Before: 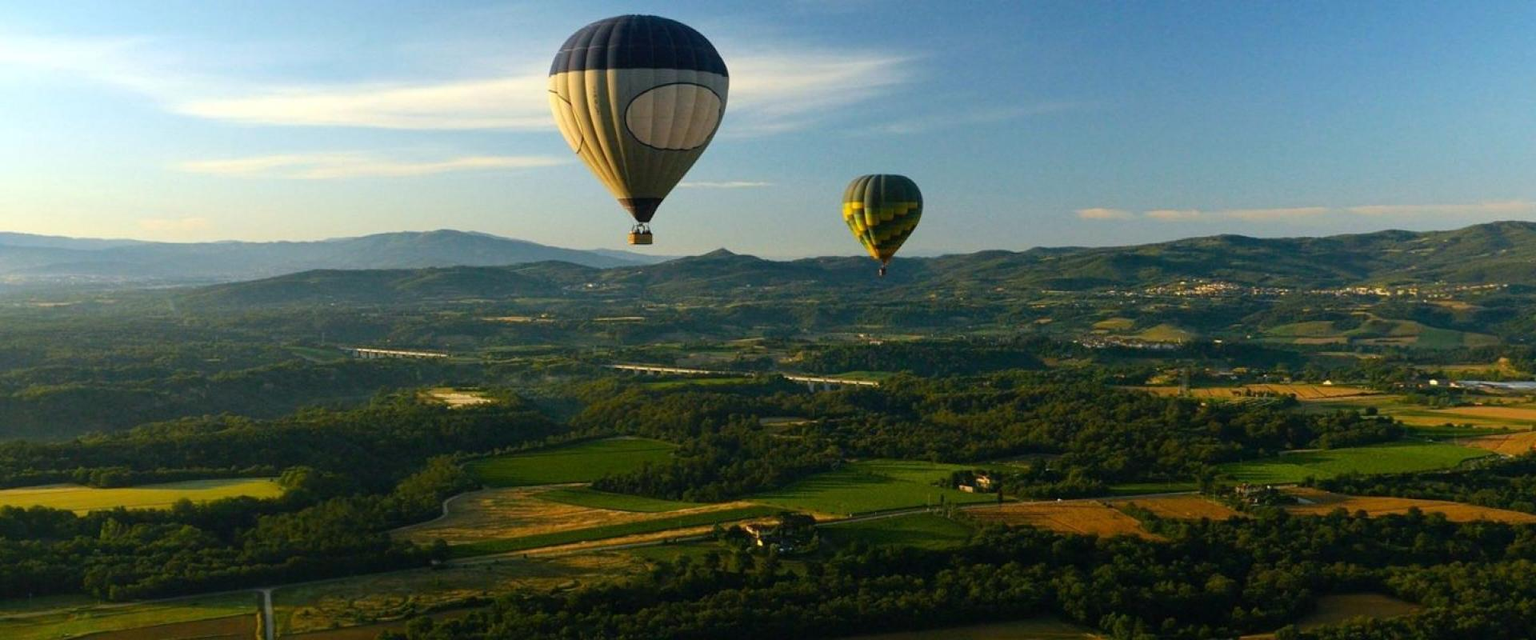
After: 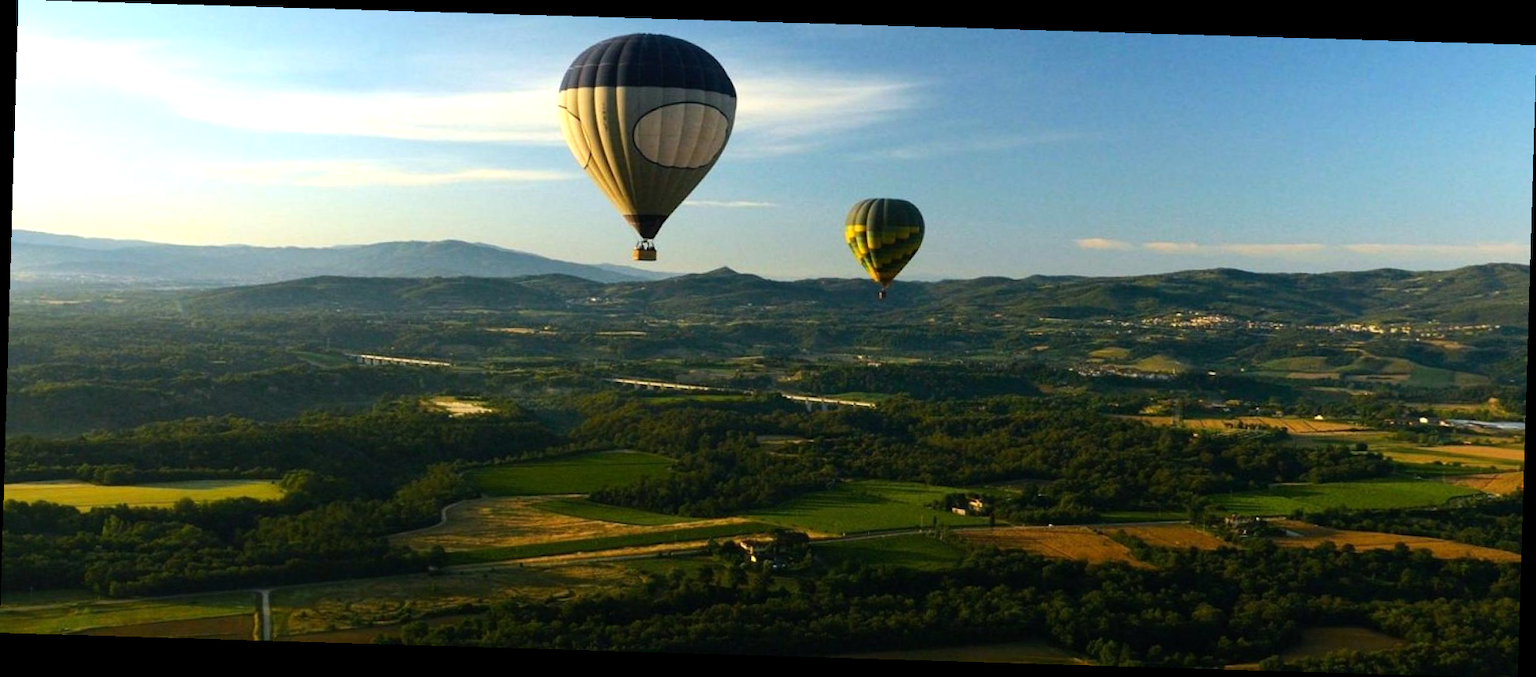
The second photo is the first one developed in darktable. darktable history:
tone equalizer: -8 EV -0.417 EV, -7 EV -0.389 EV, -6 EV -0.333 EV, -5 EV -0.222 EV, -3 EV 0.222 EV, -2 EV 0.333 EV, -1 EV 0.389 EV, +0 EV 0.417 EV, edges refinement/feathering 500, mask exposure compensation -1.57 EV, preserve details no
rotate and perspective: rotation 1.72°, automatic cropping off
